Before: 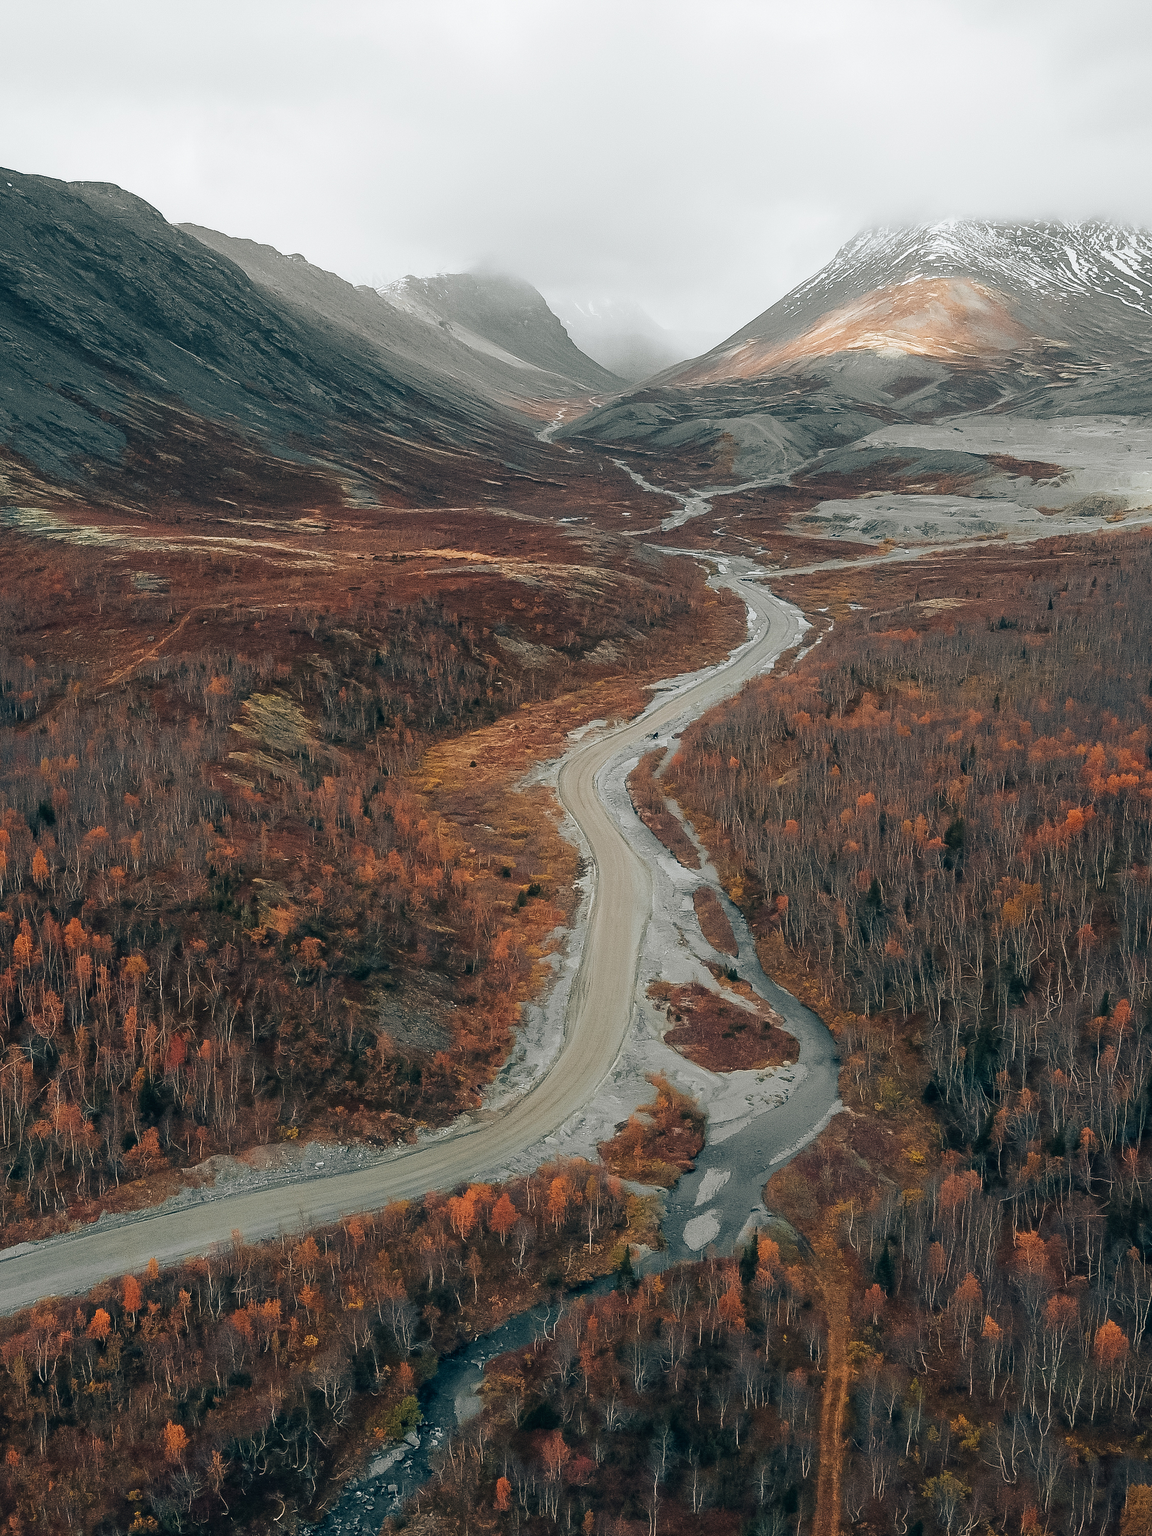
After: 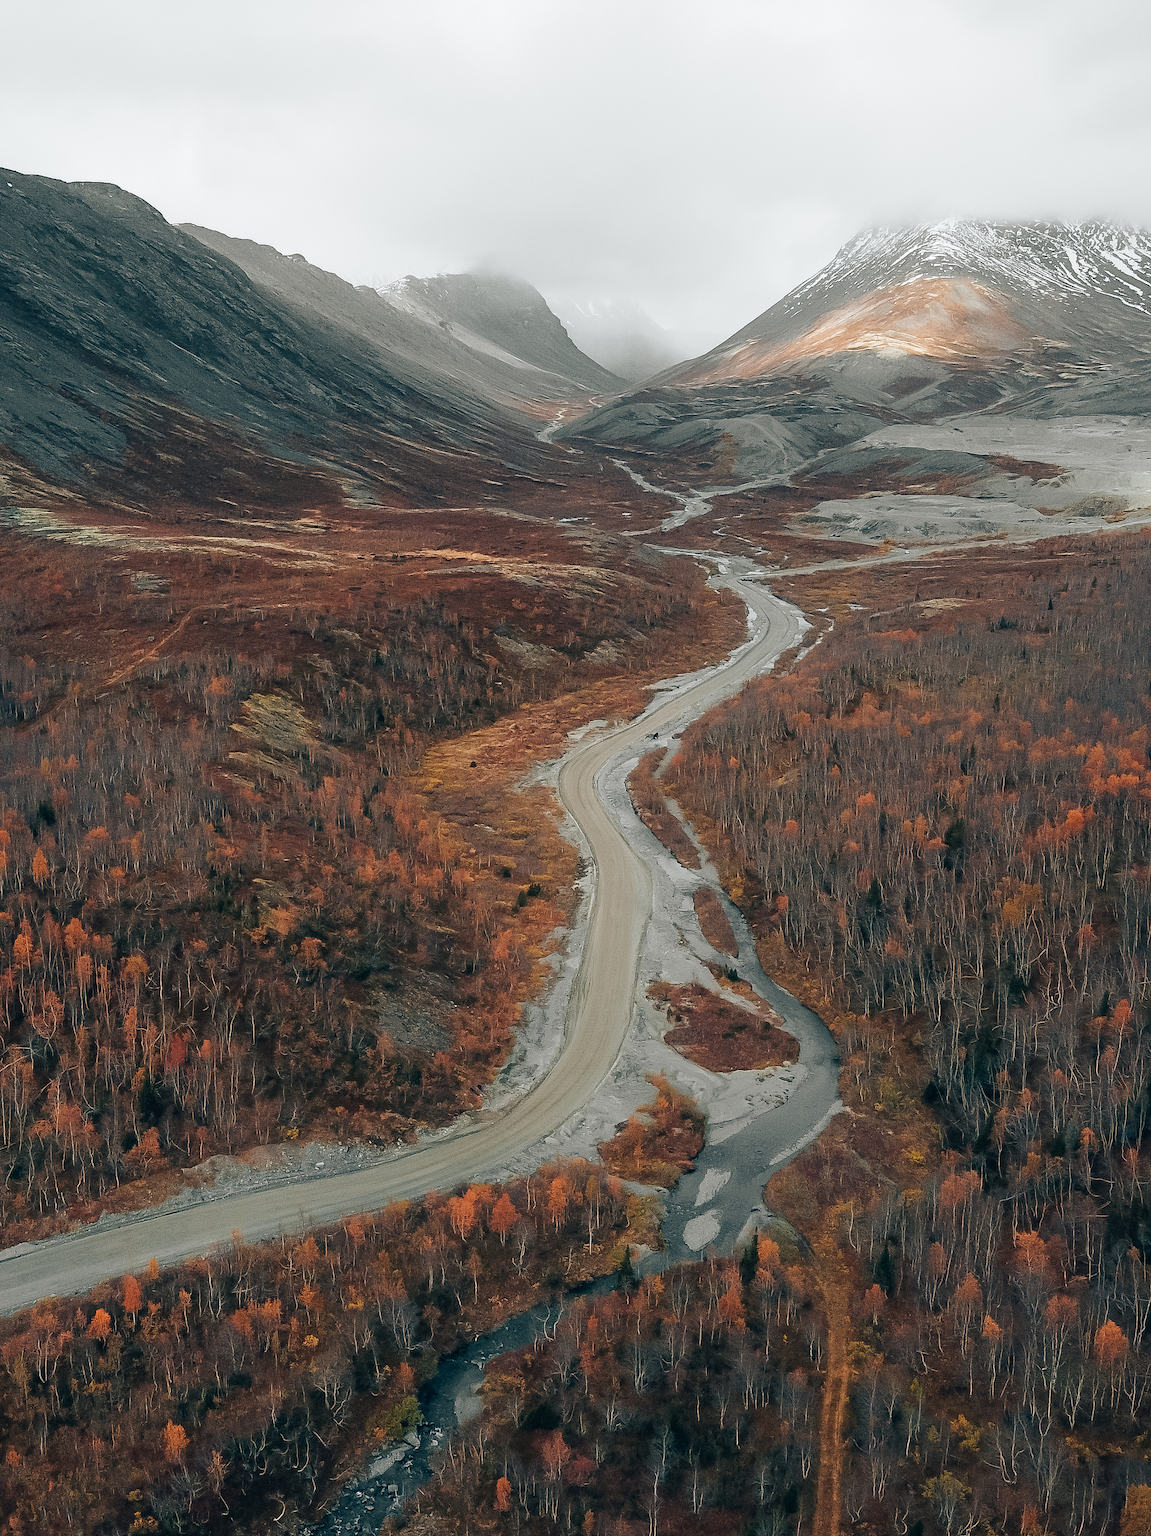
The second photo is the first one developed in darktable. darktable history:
tone equalizer: mask exposure compensation -0.512 EV
